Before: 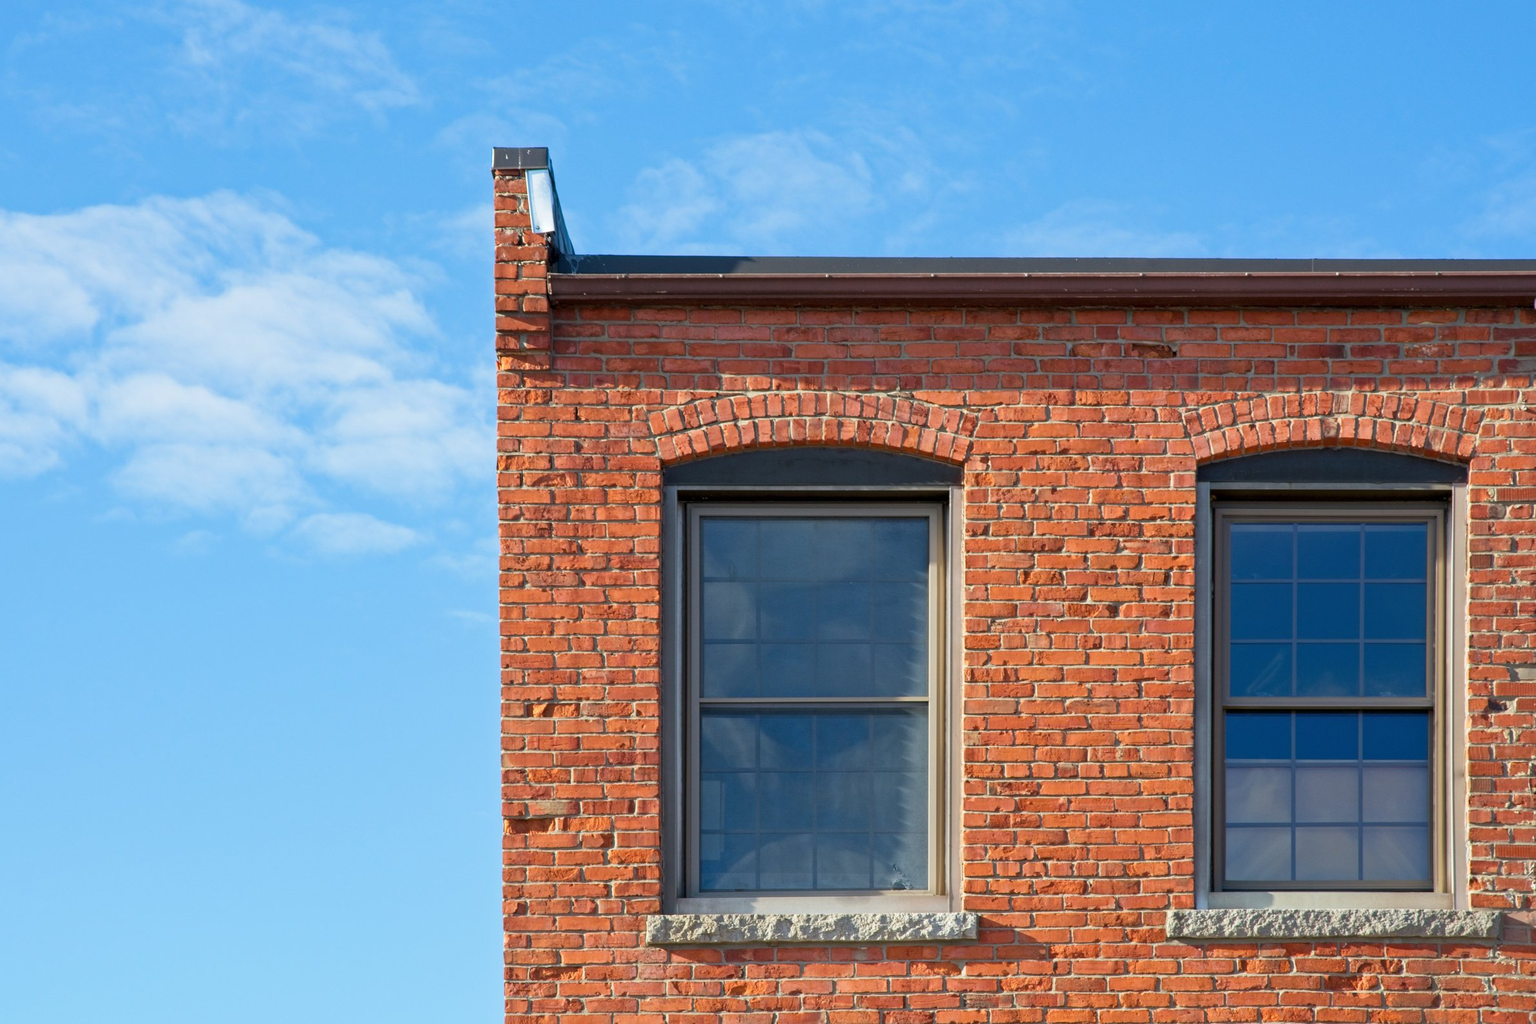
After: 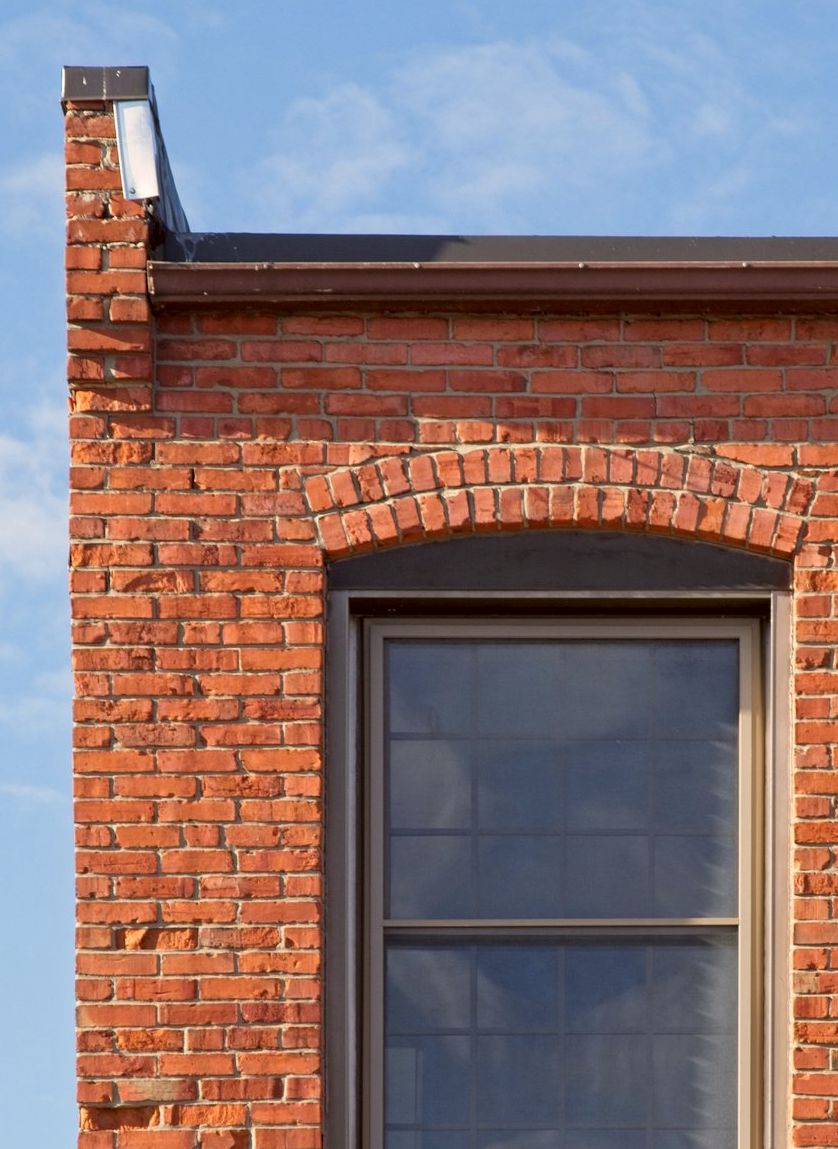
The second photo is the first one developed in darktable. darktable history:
crop and rotate: left 29.476%, top 10.214%, right 35.32%, bottom 17.333%
color correction: highlights a* 6.27, highlights b* 8.19, shadows a* 5.94, shadows b* 7.23, saturation 0.9
